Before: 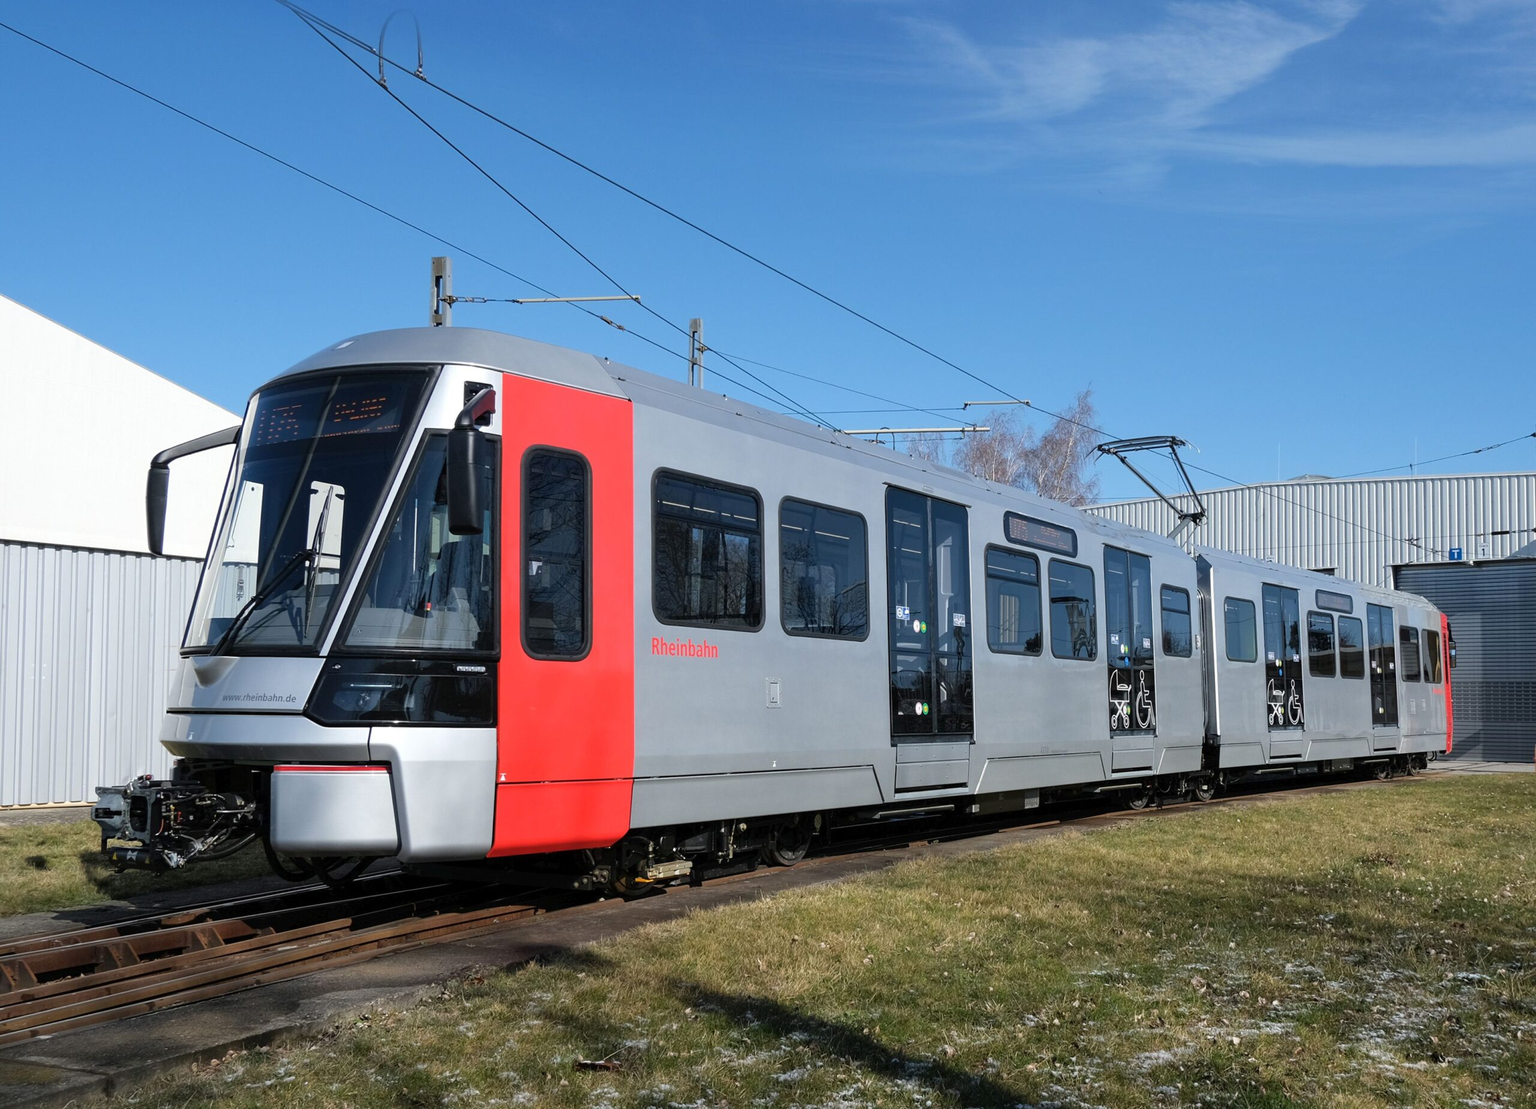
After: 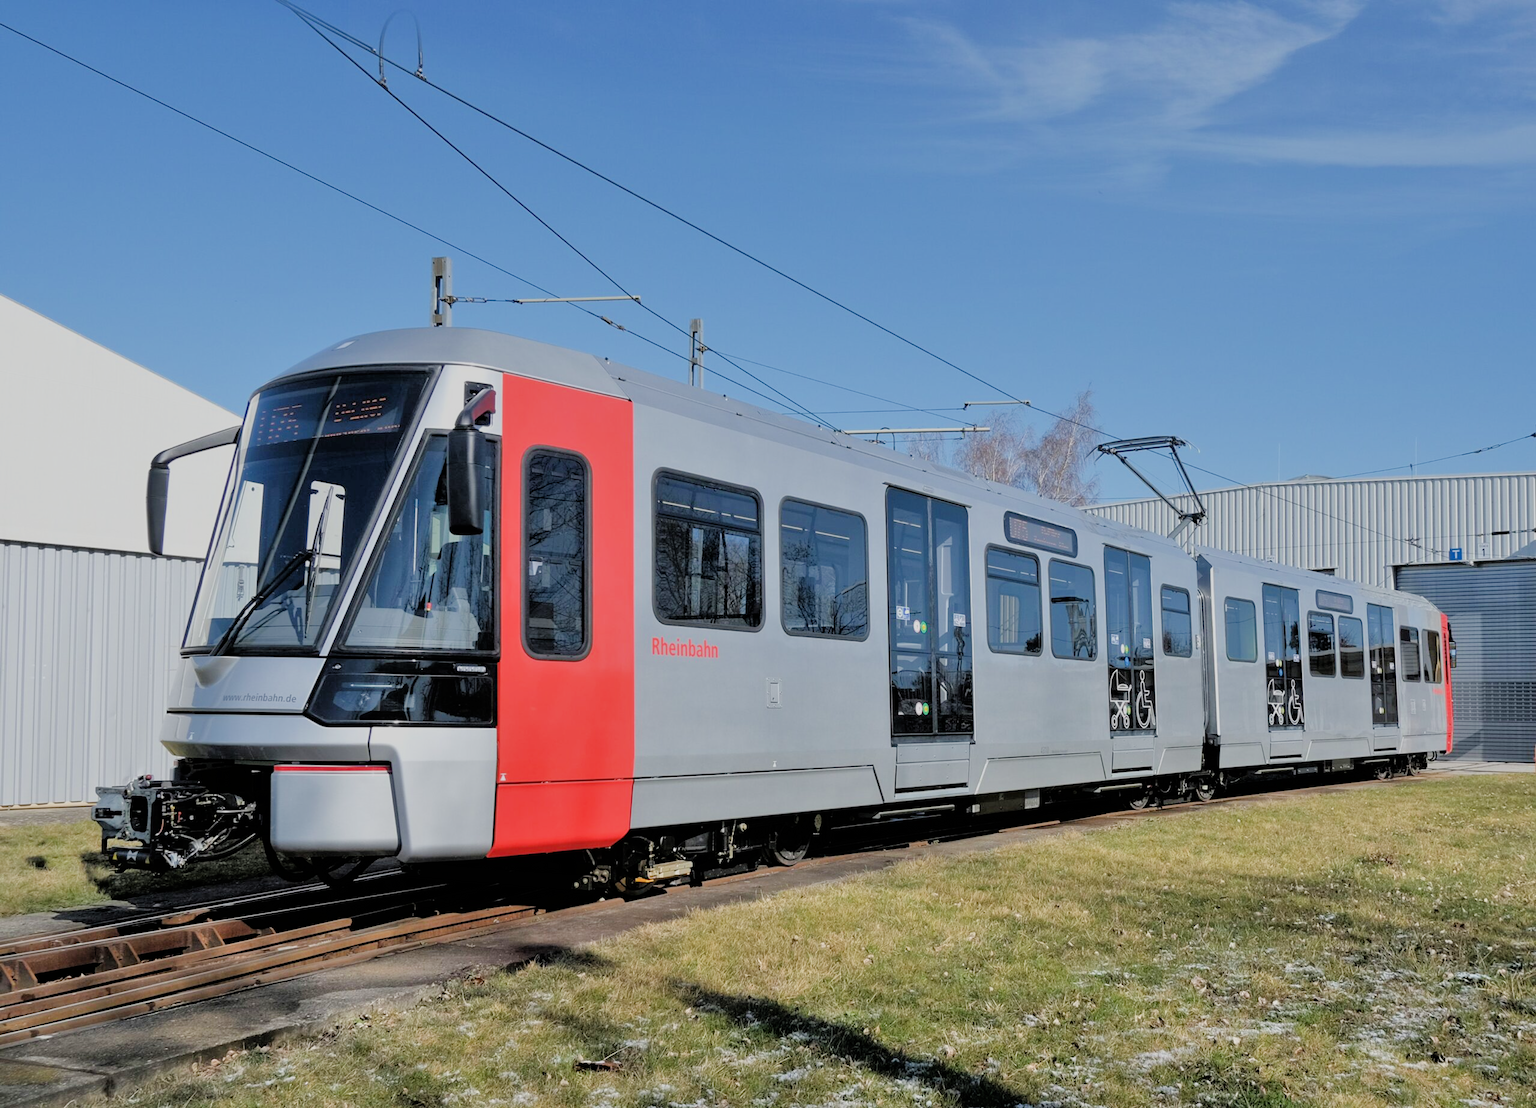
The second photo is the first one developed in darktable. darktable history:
tone equalizer: -7 EV 0.15 EV, -6 EV 0.6 EV, -5 EV 1.15 EV, -4 EV 1.33 EV, -3 EV 1.15 EV, -2 EV 0.6 EV, -1 EV 0.15 EV, mask exposure compensation -0.5 EV
filmic rgb: black relative exposure -7.32 EV, white relative exposure 5.09 EV, hardness 3.2
